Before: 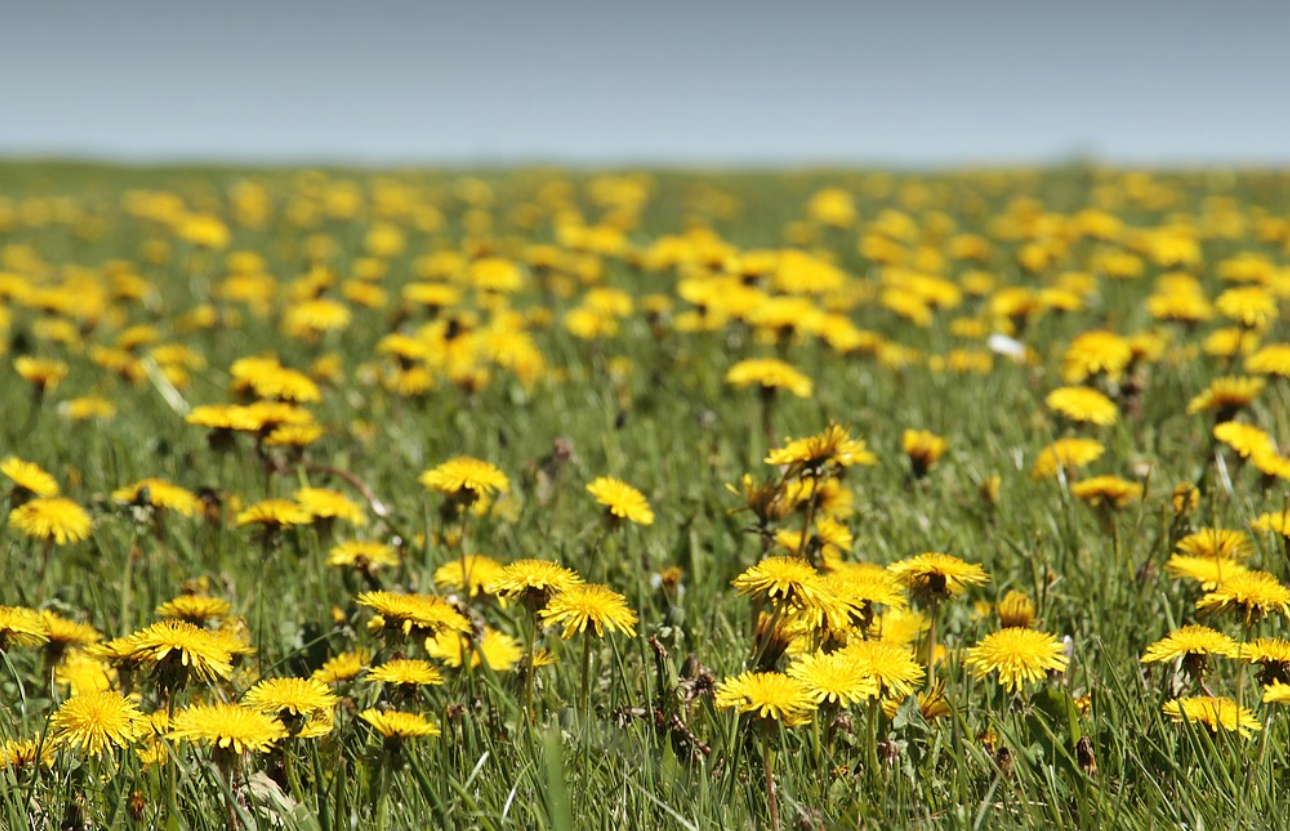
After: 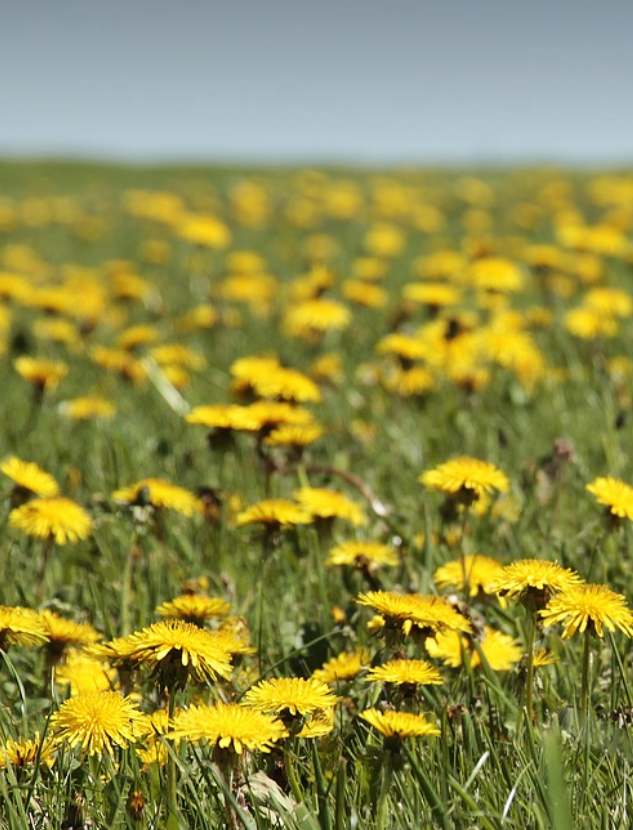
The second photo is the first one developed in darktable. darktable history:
crop and rotate: left 0.005%, top 0%, right 50.855%
